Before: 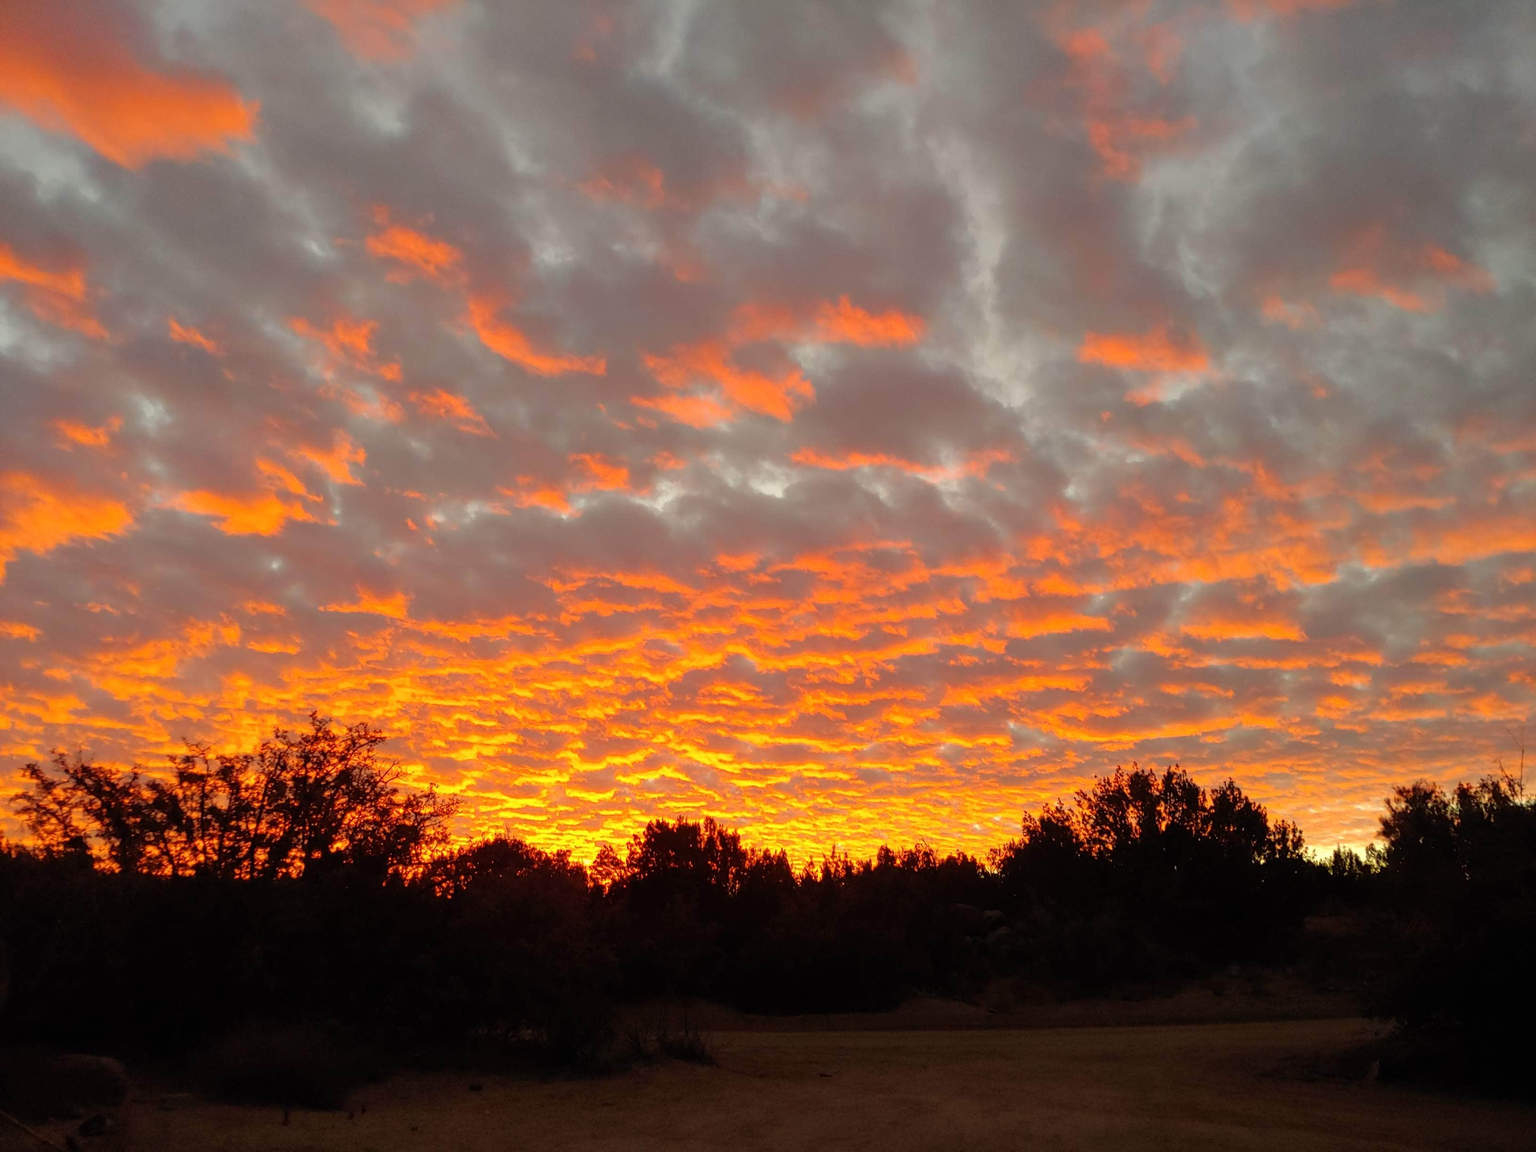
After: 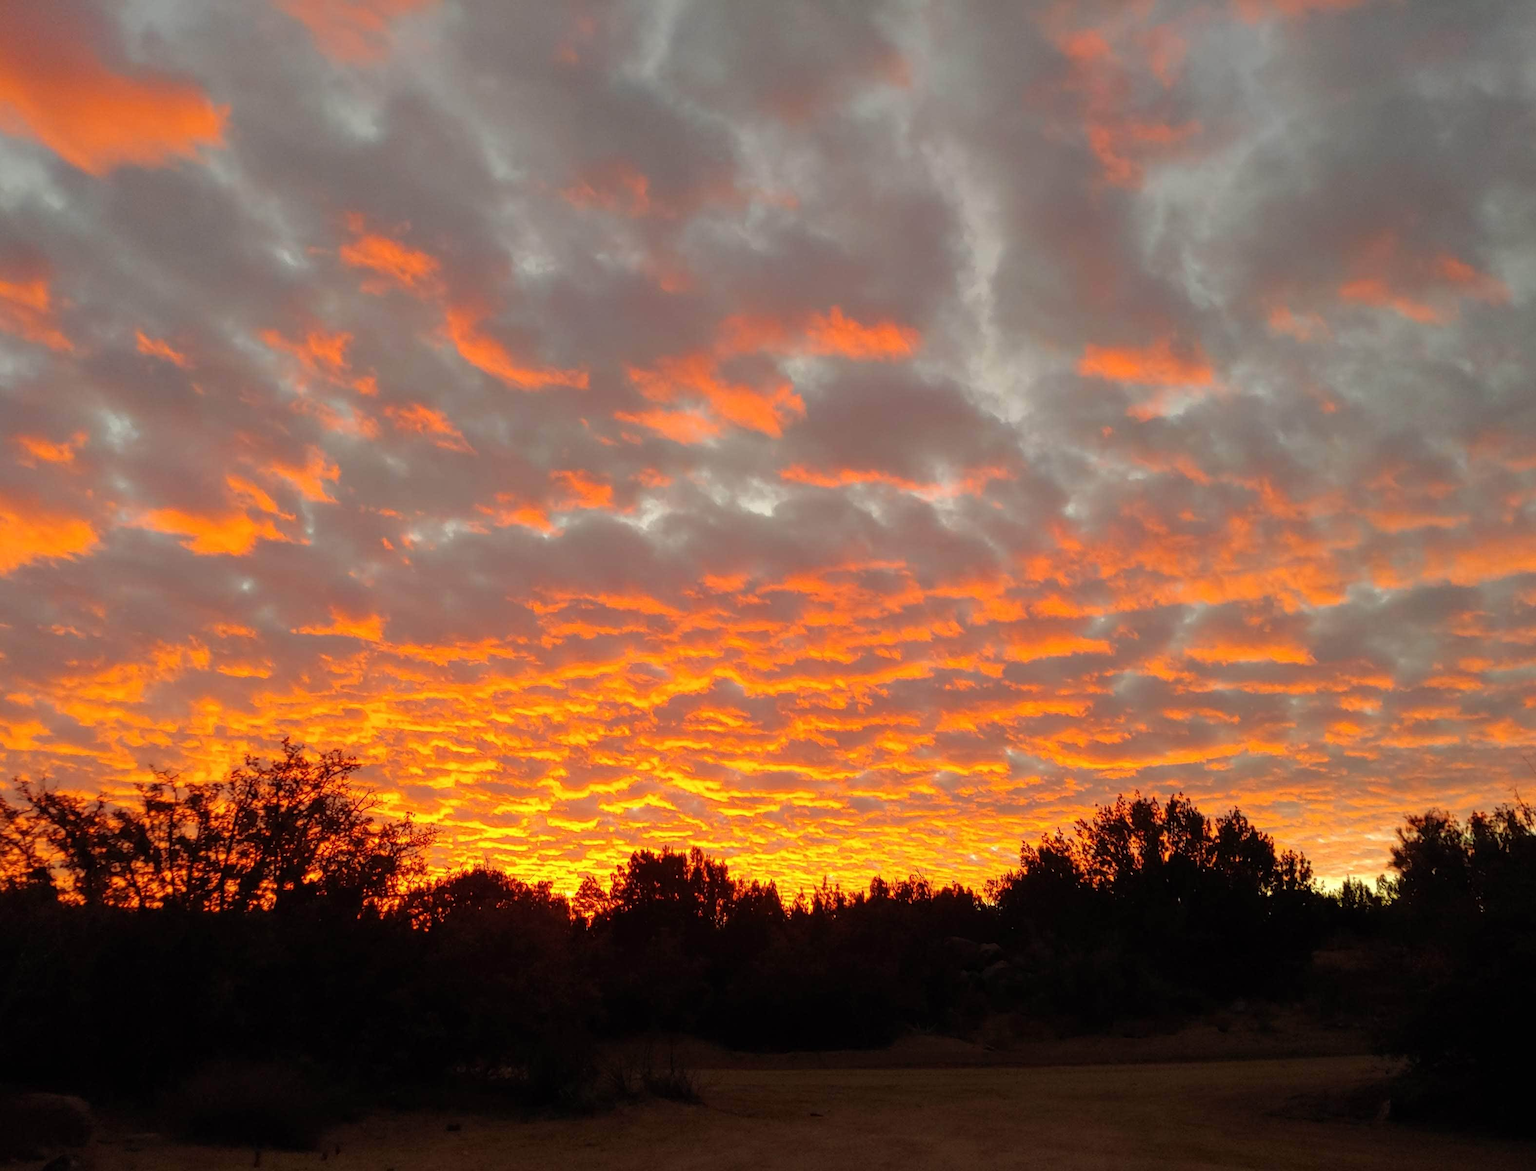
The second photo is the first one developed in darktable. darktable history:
crop and rotate: left 2.489%, right 1.02%, bottom 1.87%
